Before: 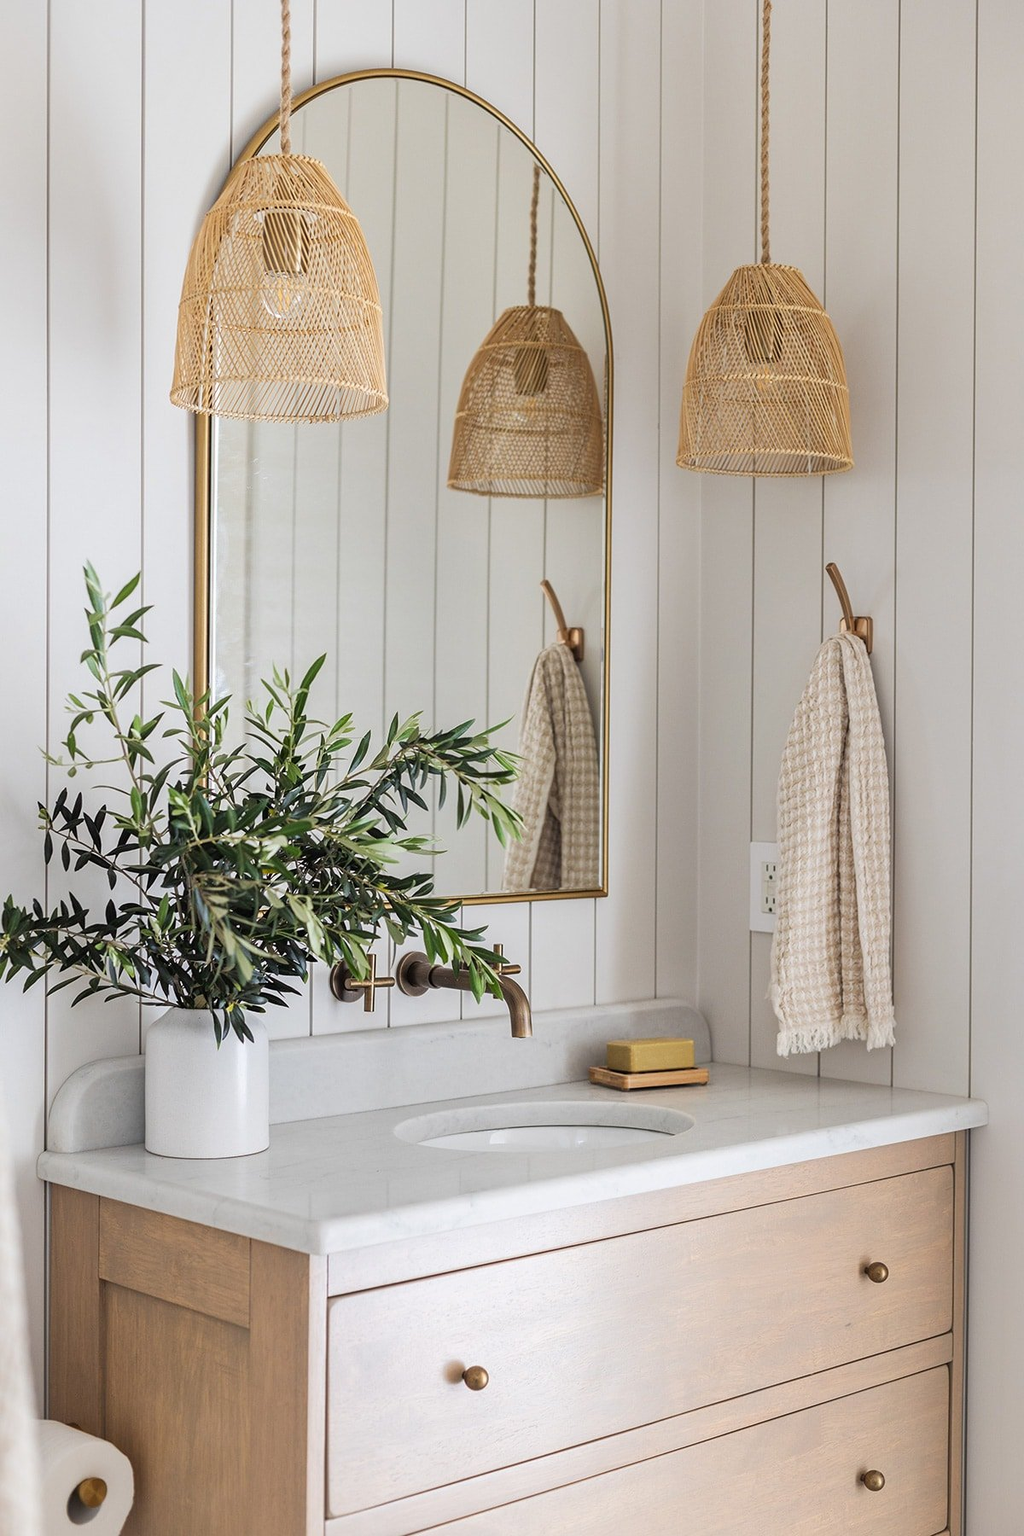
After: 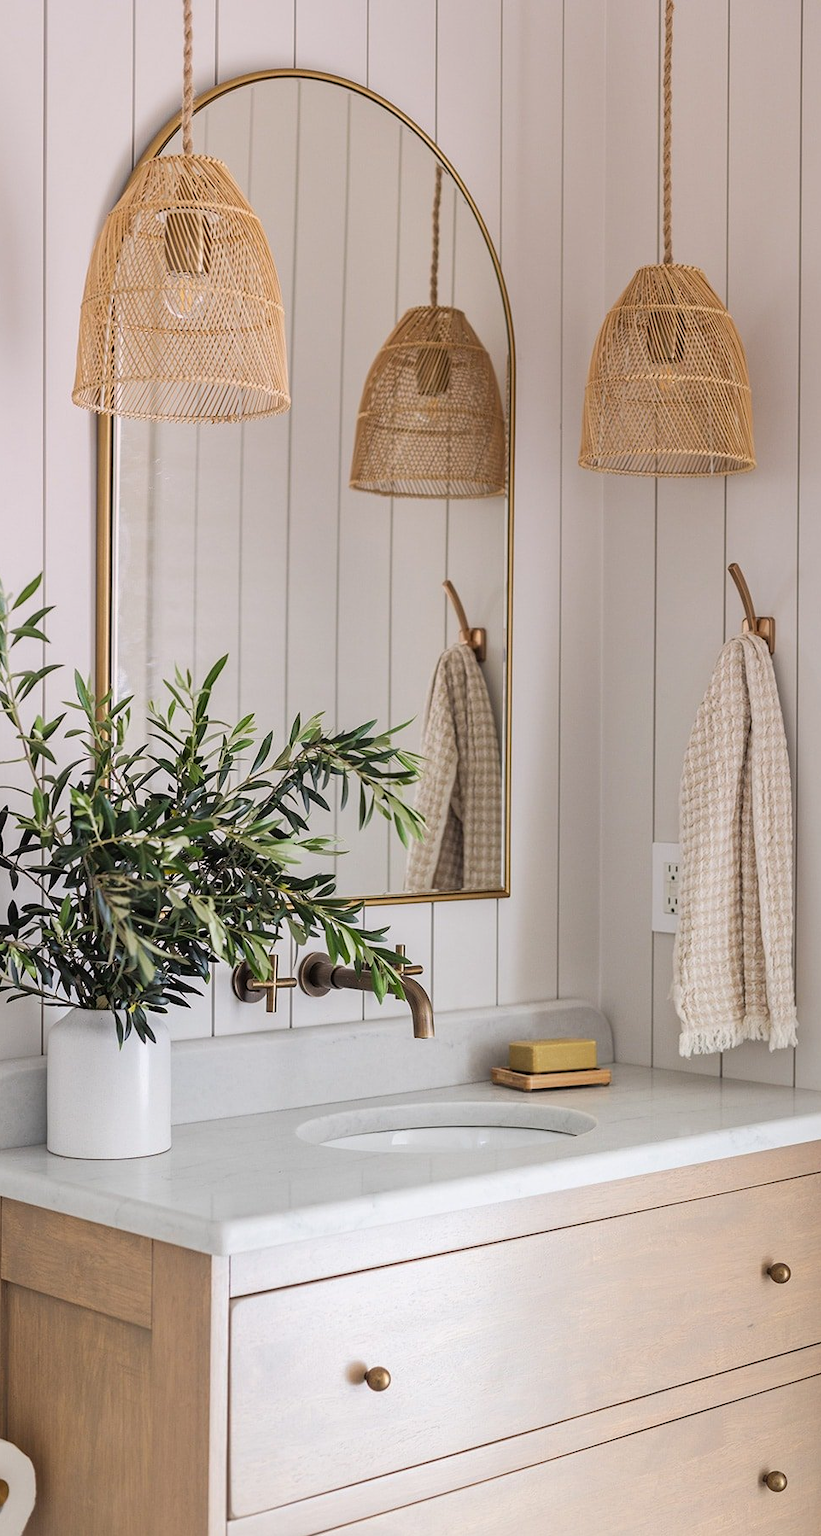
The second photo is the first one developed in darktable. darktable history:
crop and rotate: left 9.597%, right 10.195%
graduated density: density 0.38 EV, hardness 21%, rotation -6.11°, saturation 32%
